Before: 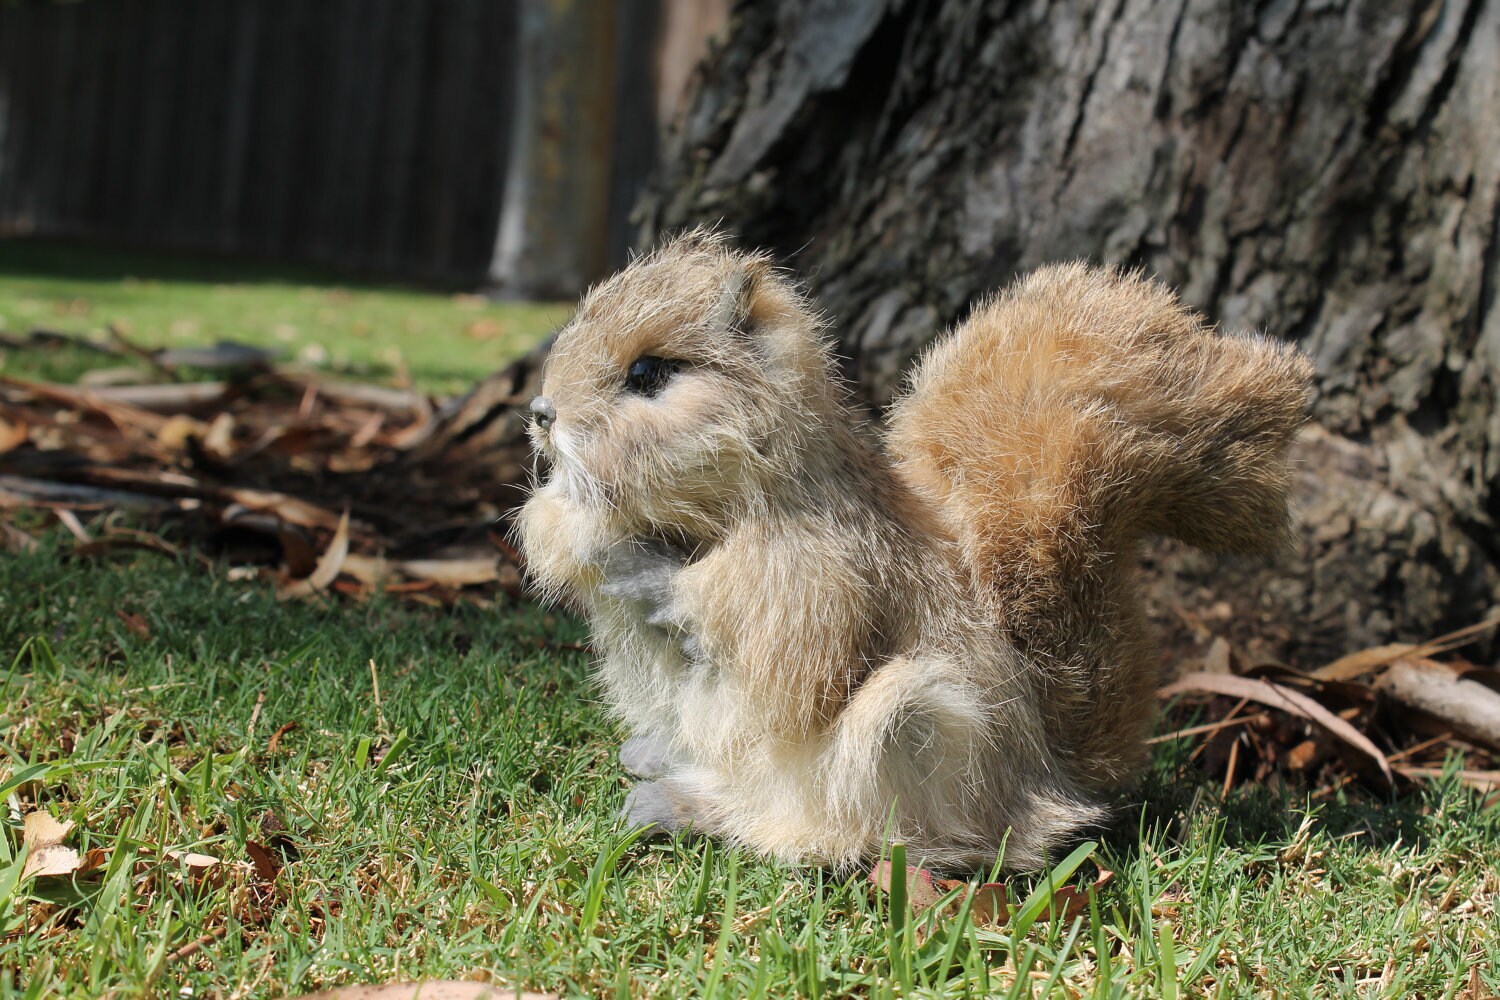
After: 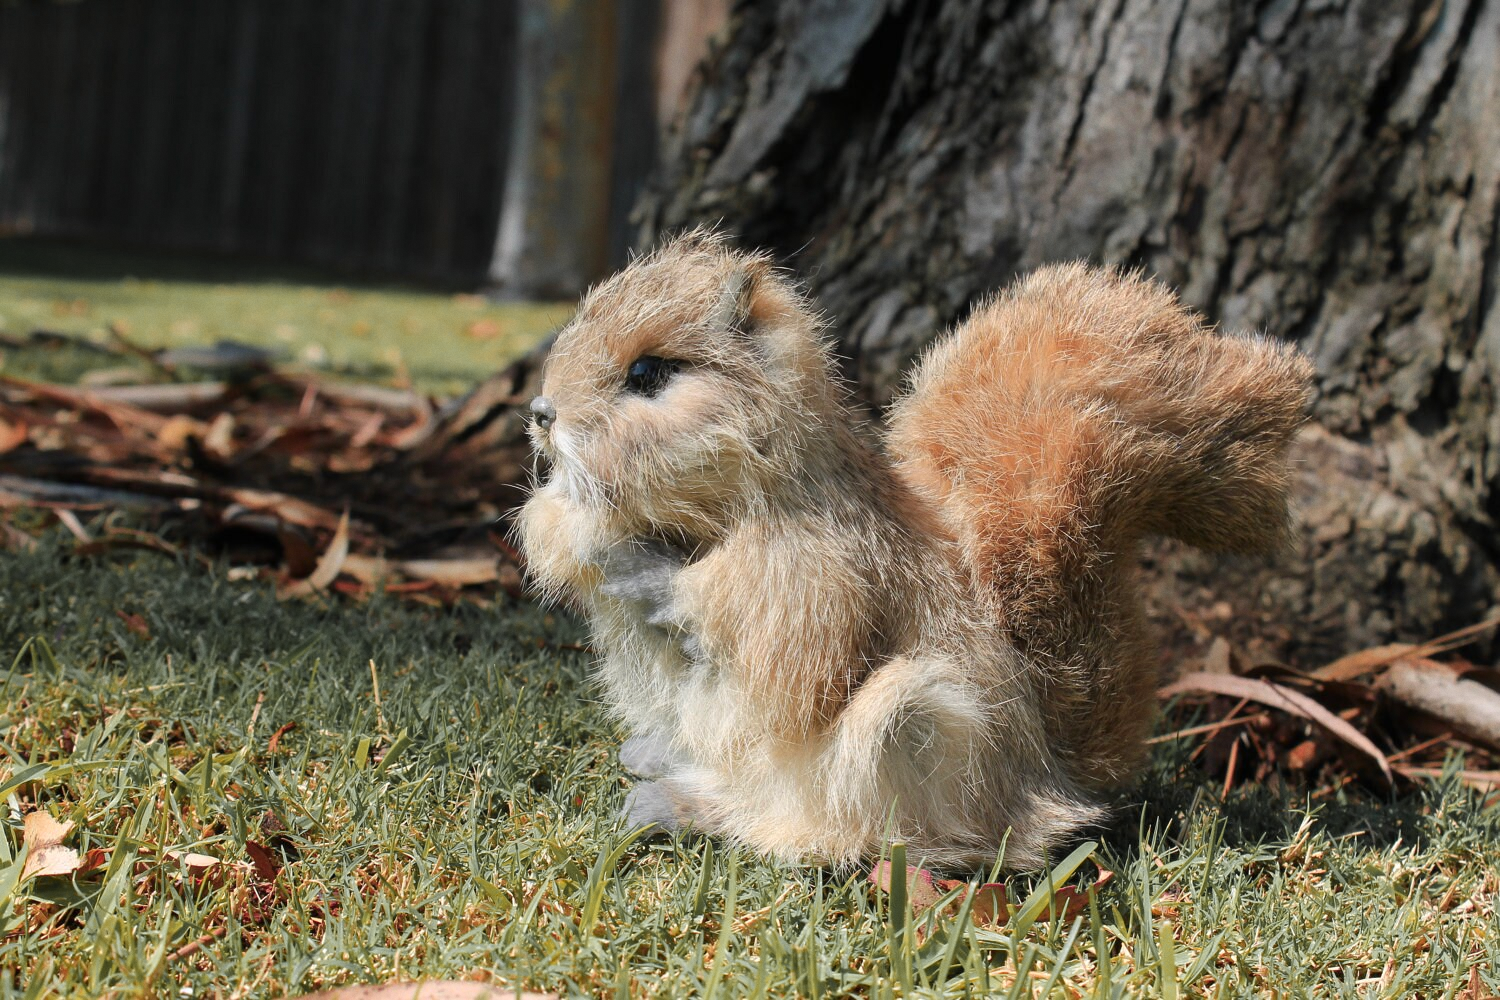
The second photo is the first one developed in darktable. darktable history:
grain: coarseness 0.09 ISO, strength 10%
color zones: curves: ch1 [(0.263, 0.53) (0.376, 0.287) (0.487, 0.512) (0.748, 0.547) (1, 0.513)]; ch2 [(0.262, 0.45) (0.751, 0.477)], mix 31.98%
